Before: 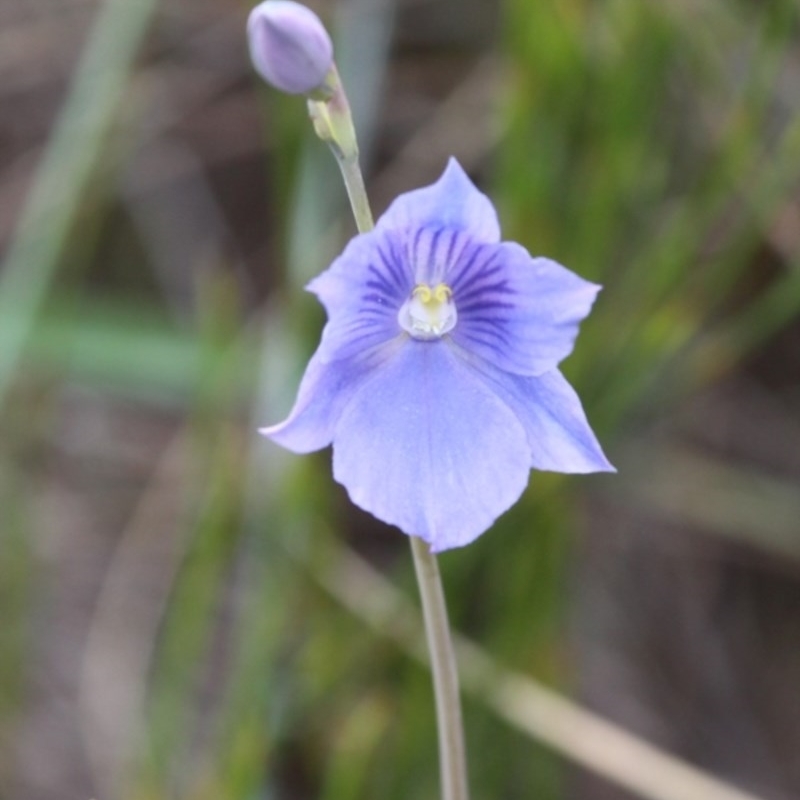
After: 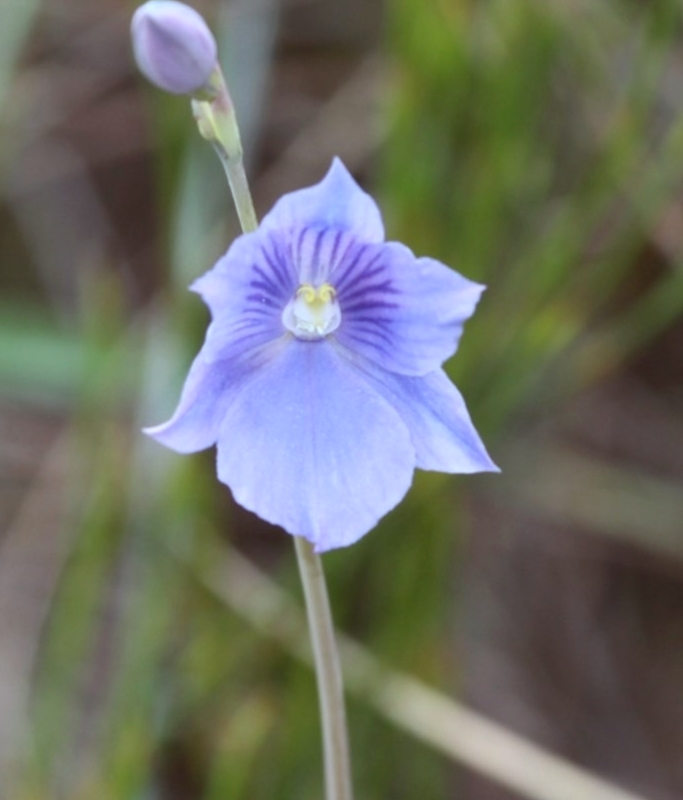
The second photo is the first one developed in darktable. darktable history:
crop and rotate: left 14.606%
color correction: highlights a* -5.08, highlights b* -4.33, shadows a* 4.16, shadows b* 4.25
